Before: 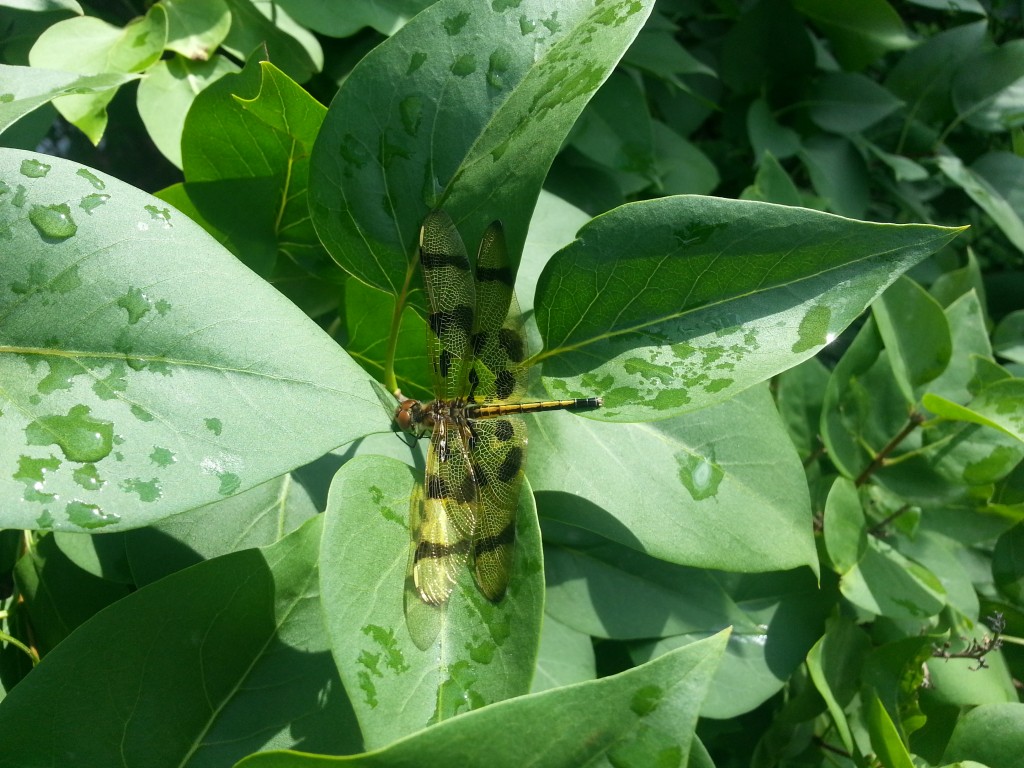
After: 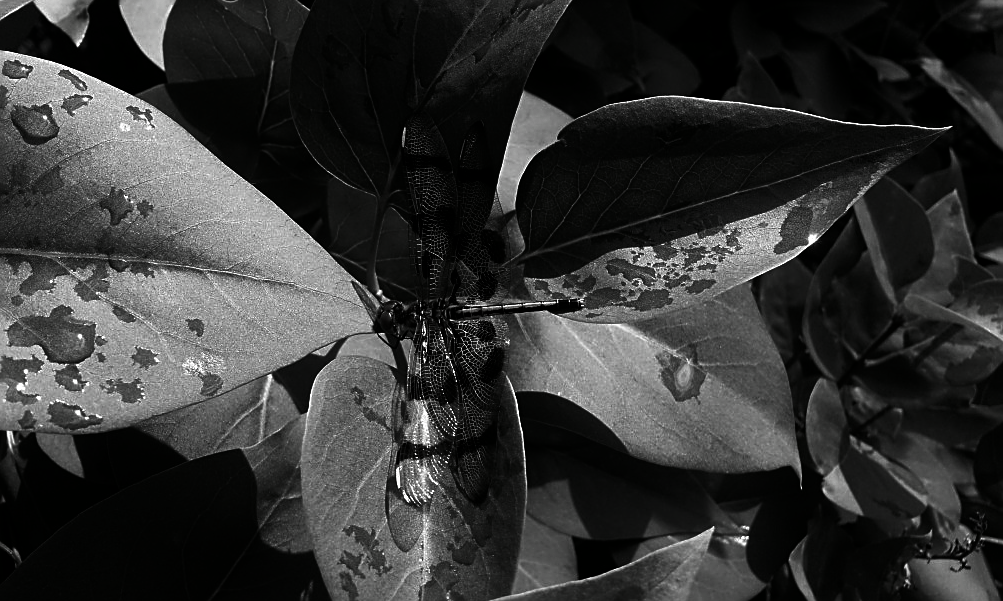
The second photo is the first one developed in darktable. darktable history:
crop and rotate: left 1.803%, top 12.923%, right 0.178%, bottom 8.814%
exposure: compensate highlight preservation false
sharpen: amount 0.578
contrast brightness saturation: contrast 0.017, brightness -0.99, saturation -0.987
